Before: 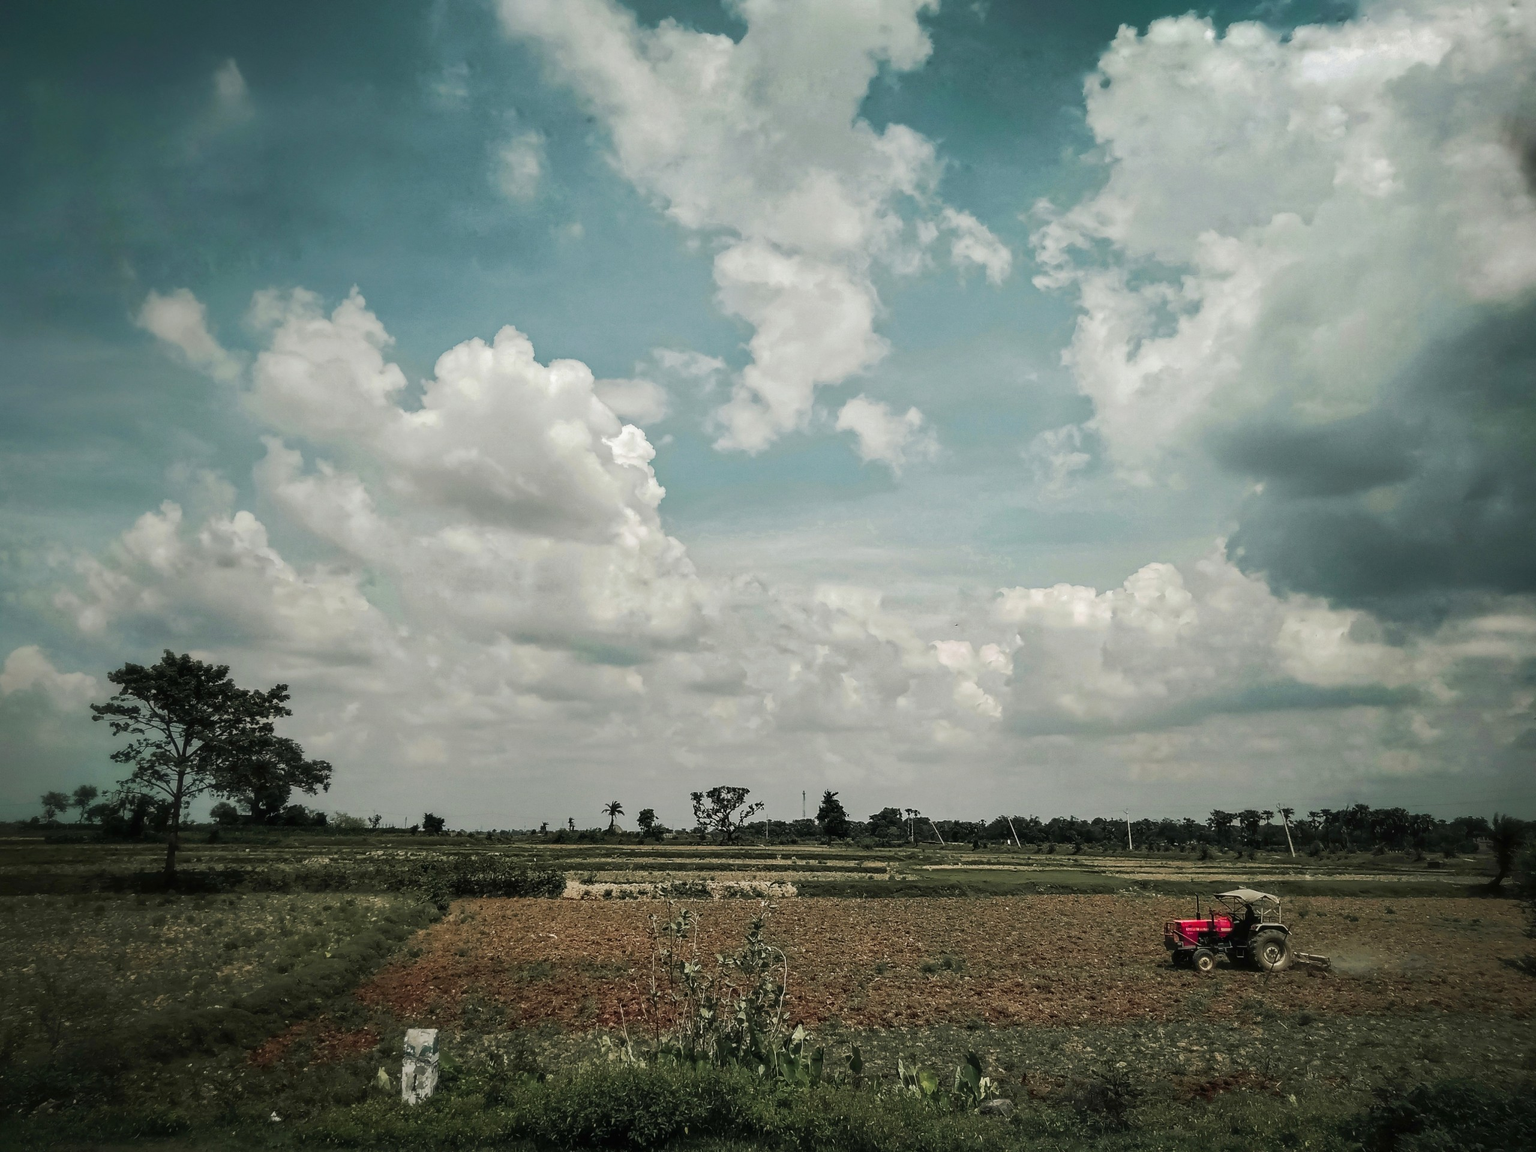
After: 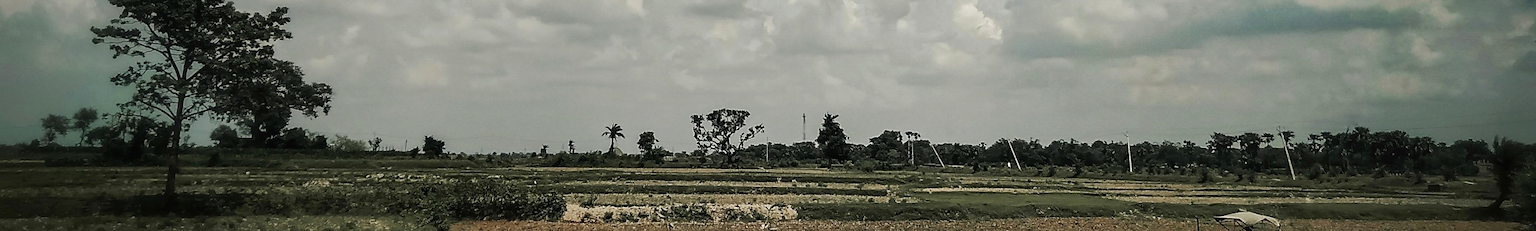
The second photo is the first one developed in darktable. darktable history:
crop and rotate: top 58.812%, bottom 21.129%
sharpen: radius 1.853, amount 0.414, threshold 1.497
